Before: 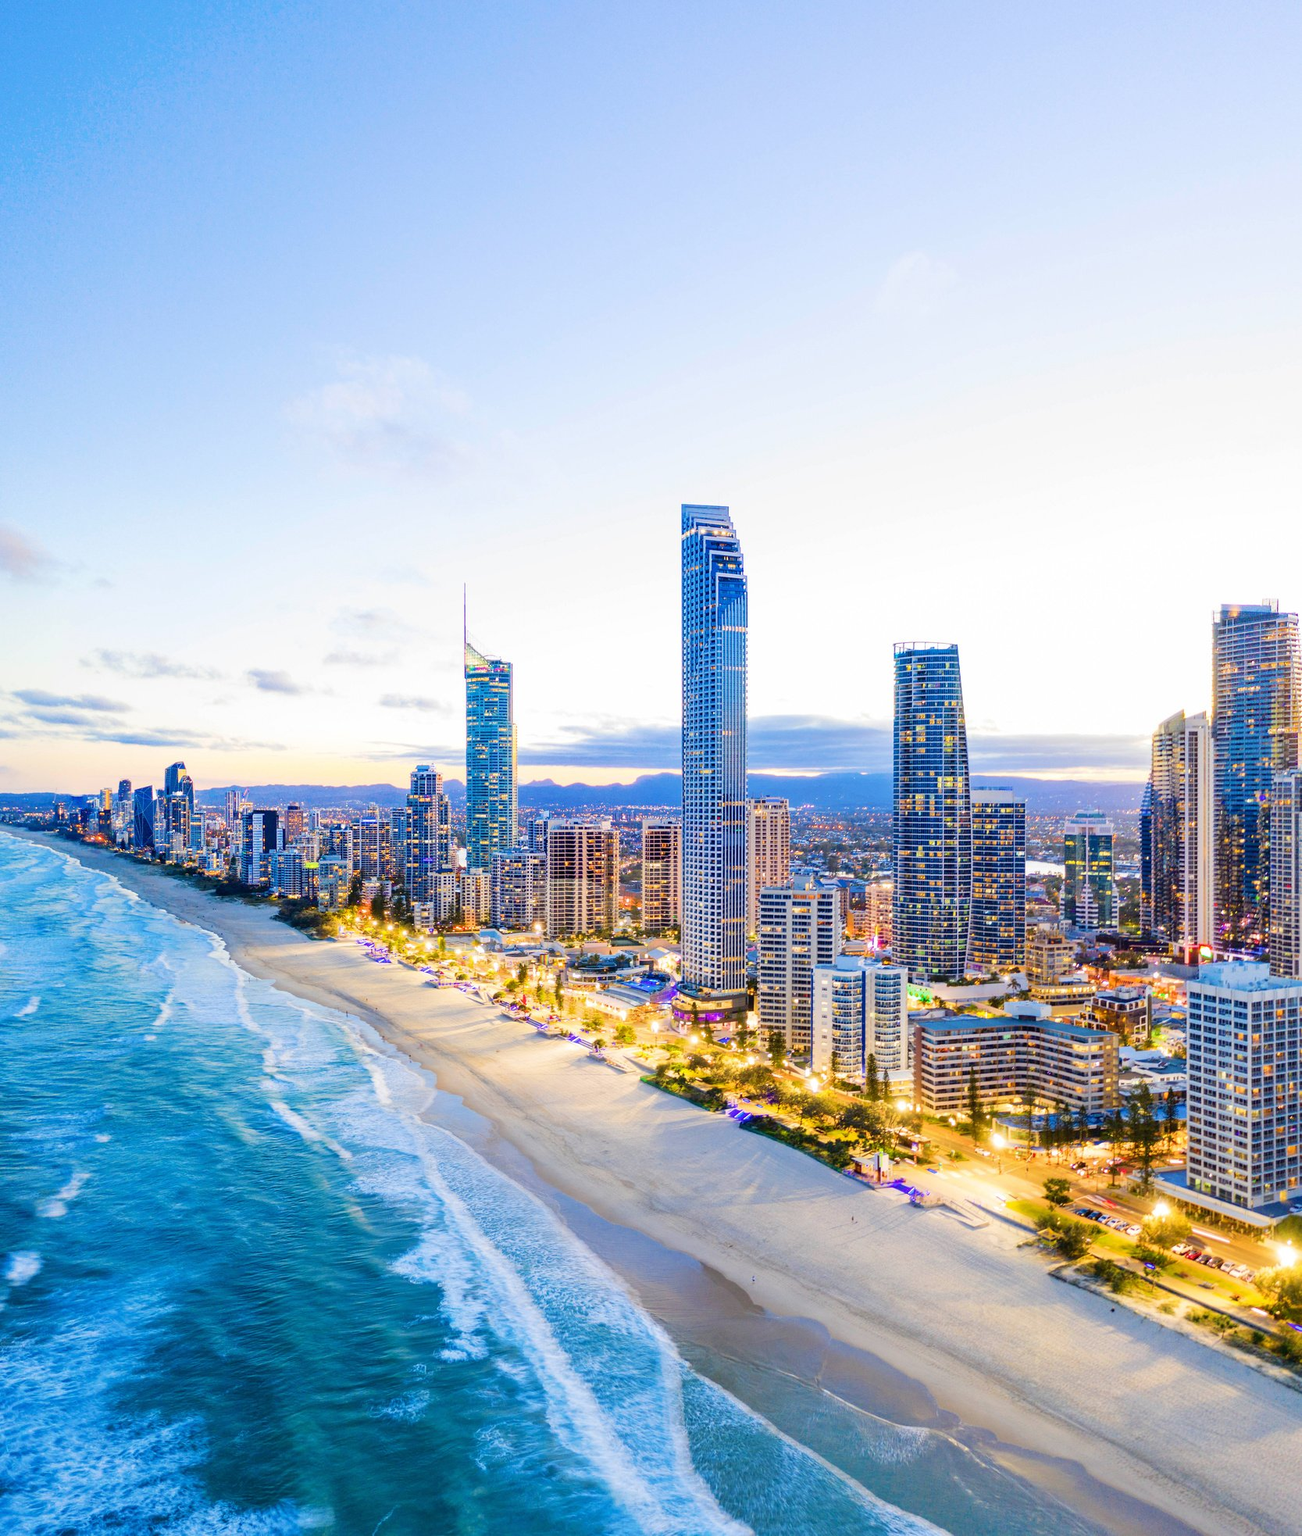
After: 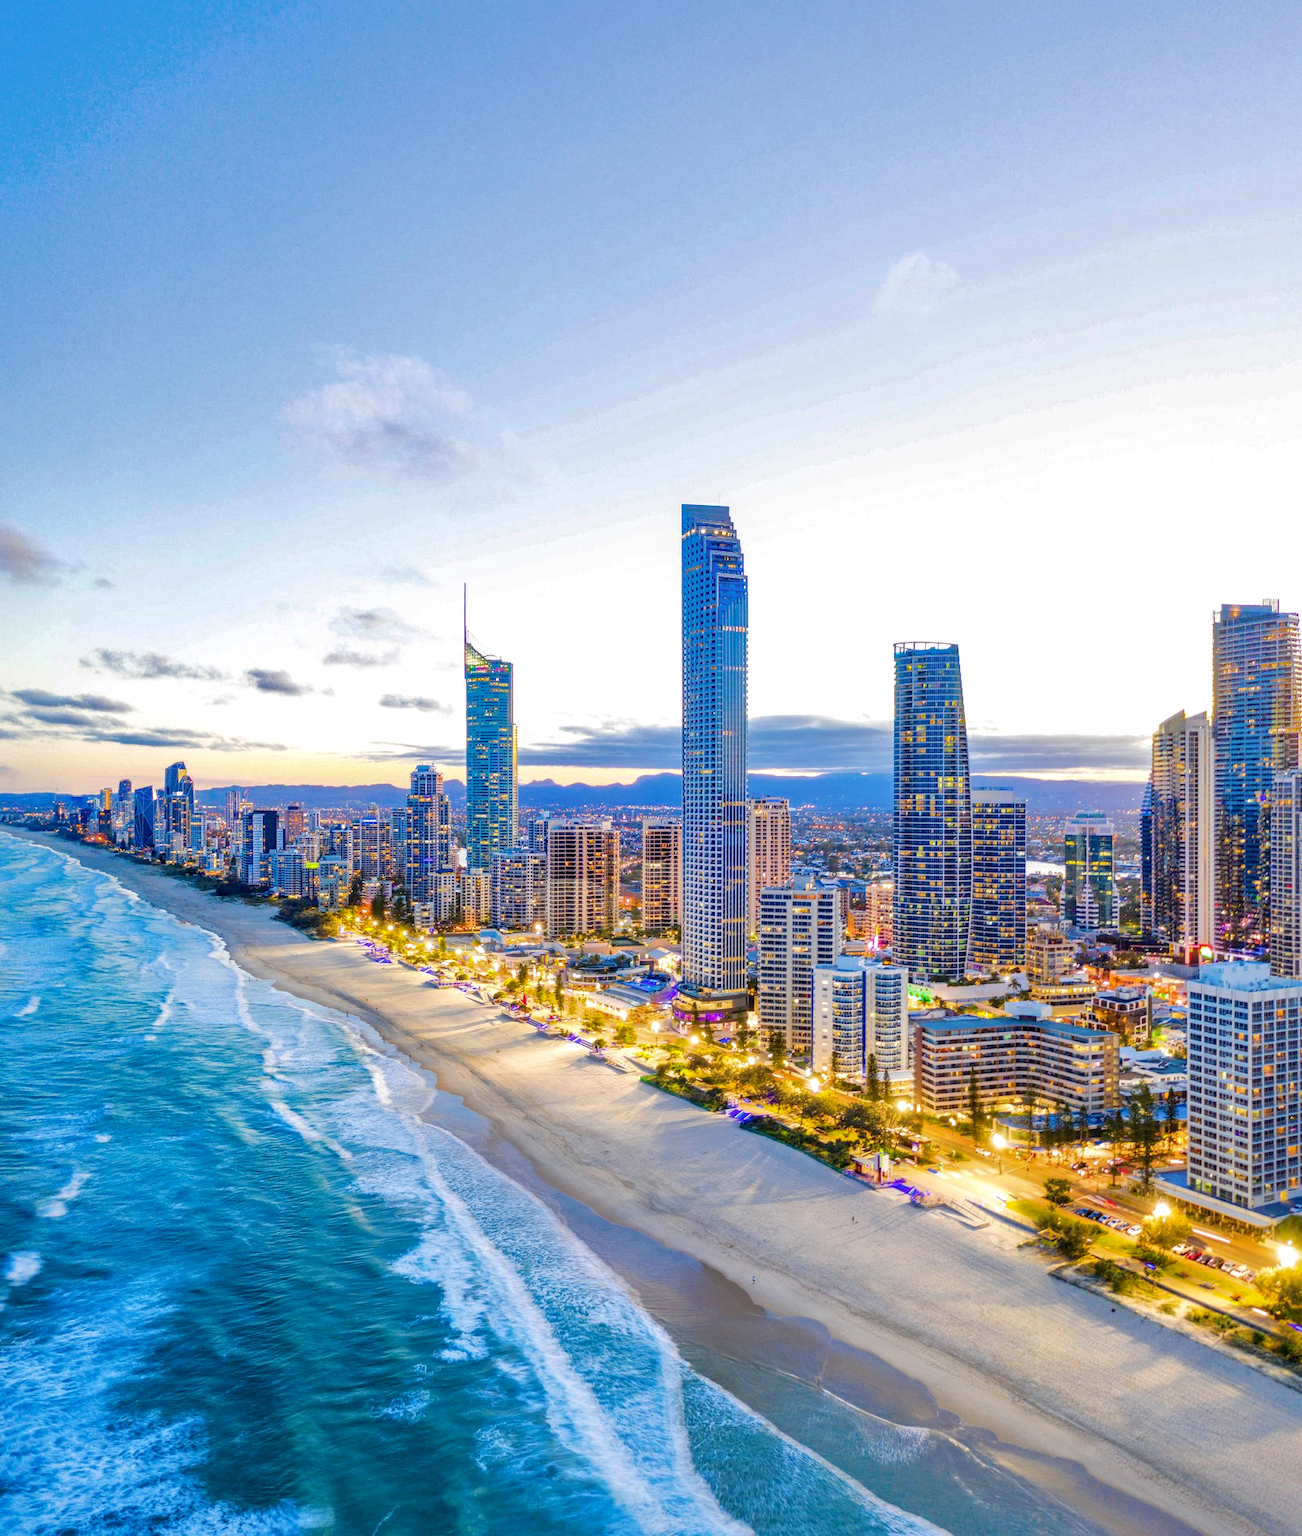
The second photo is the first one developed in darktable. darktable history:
shadows and highlights: shadows 40, highlights -60
local contrast: on, module defaults
levels: levels [0, 0.492, 0.984]
